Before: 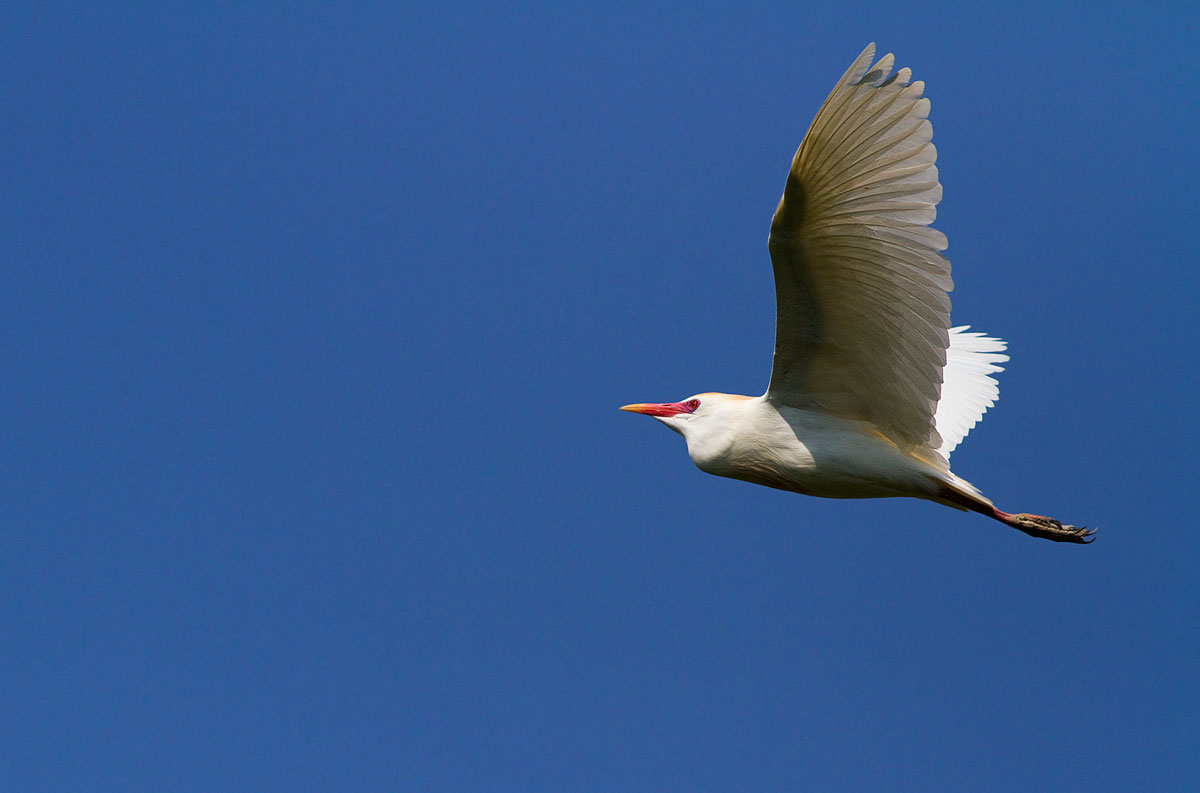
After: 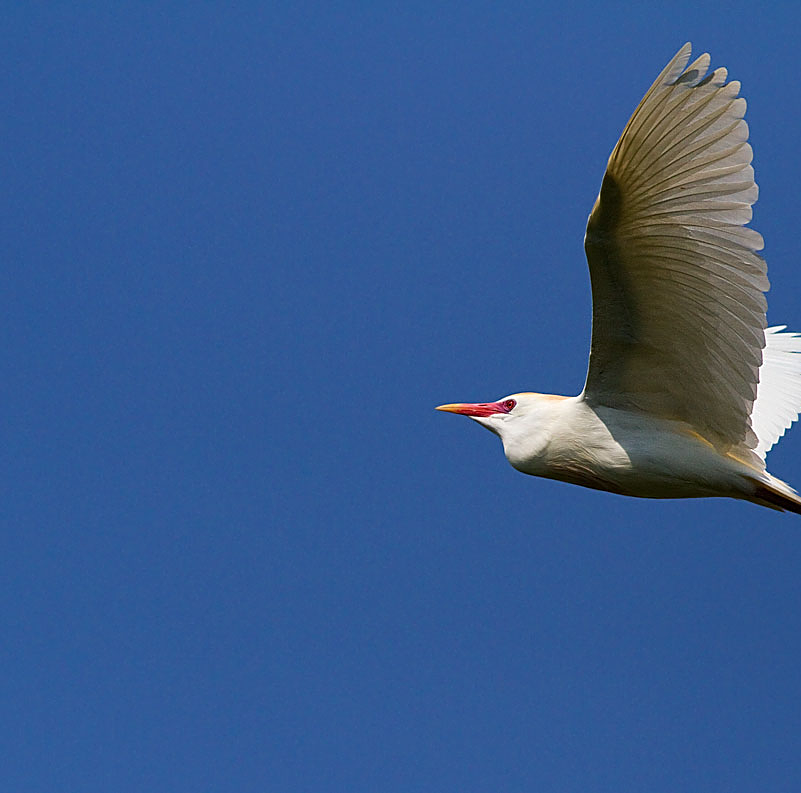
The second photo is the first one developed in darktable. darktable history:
tone equalizer: edges refinement/feathering 500, mask exposure compensation -1.57 EV, preserve details no
crop: left 15.362%, right 17.877%
sharpen: on, module defaults
